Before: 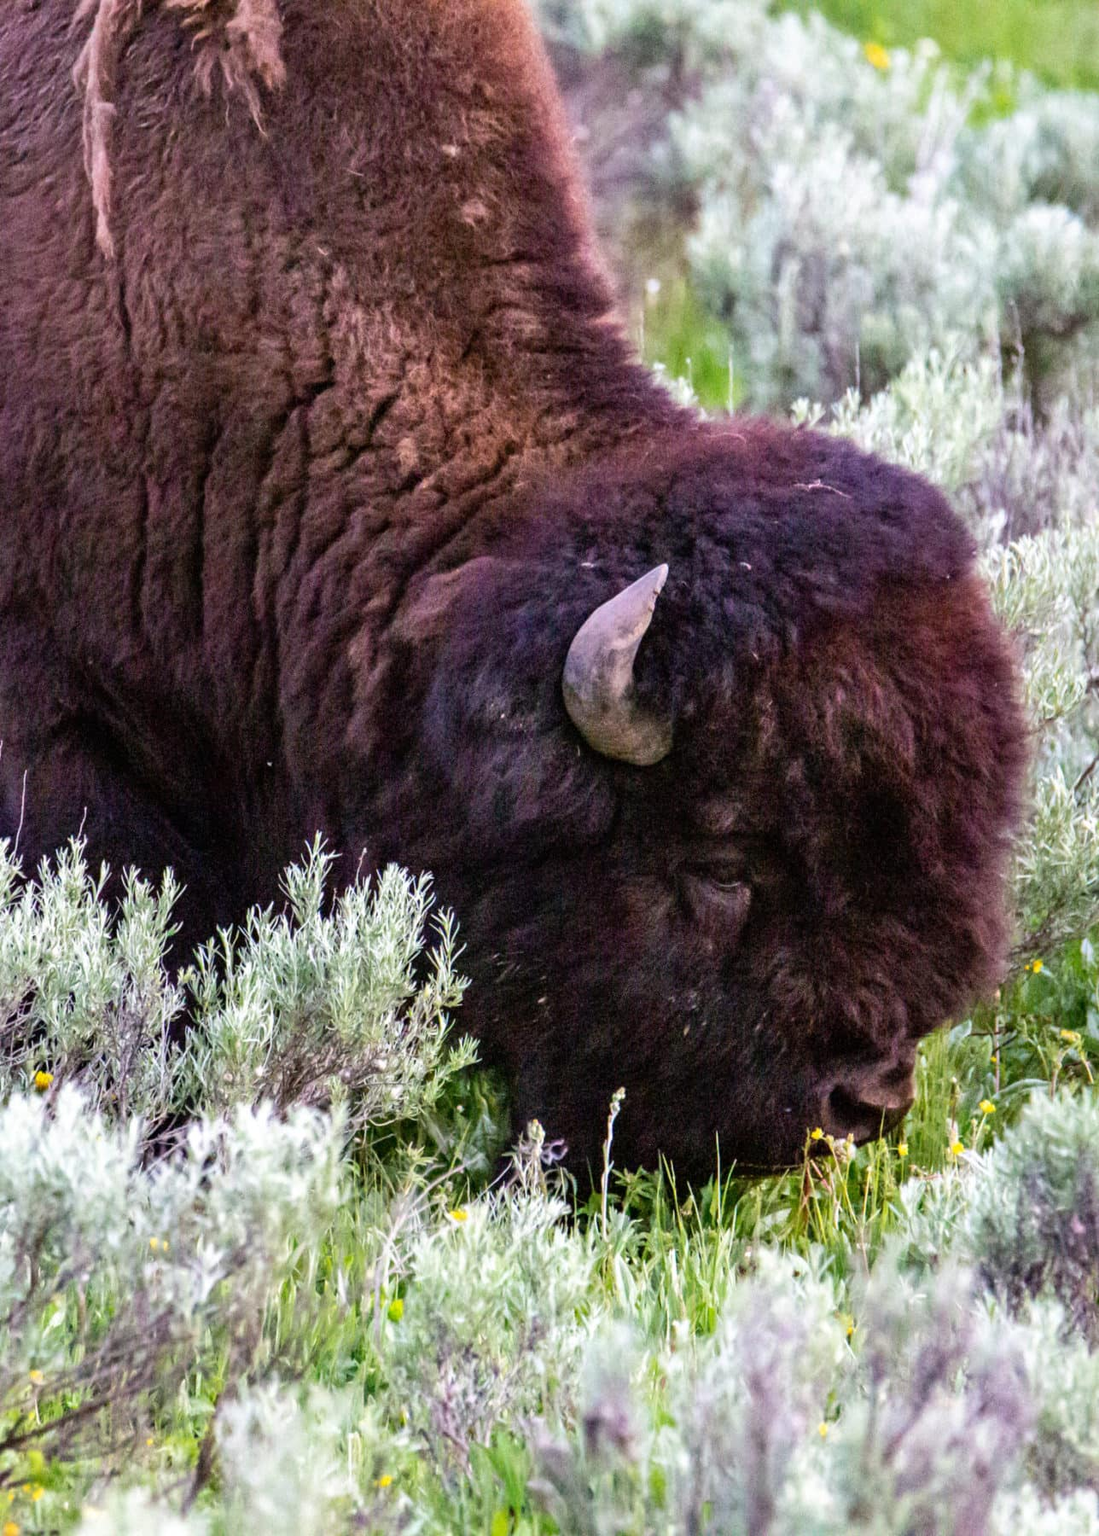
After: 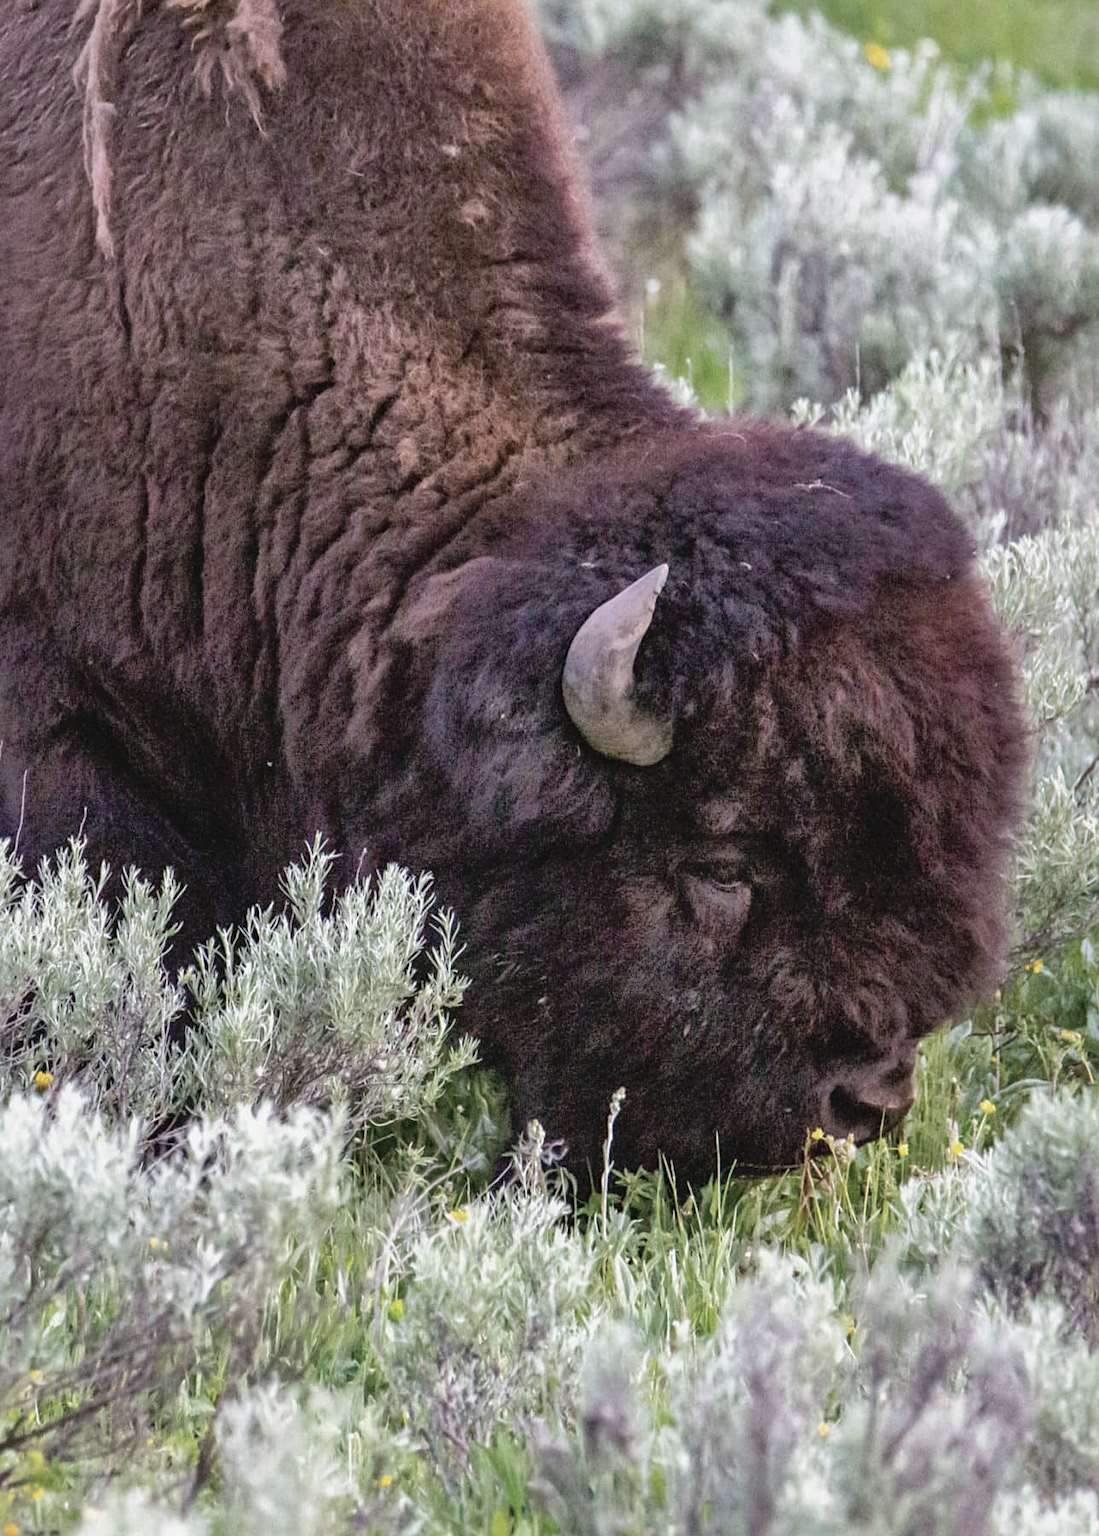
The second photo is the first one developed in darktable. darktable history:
contrast brightness saturation: contrast -0.05, saturation -0.41
shadows and highlights: on, module defaults
sharpen: amount 0.2
